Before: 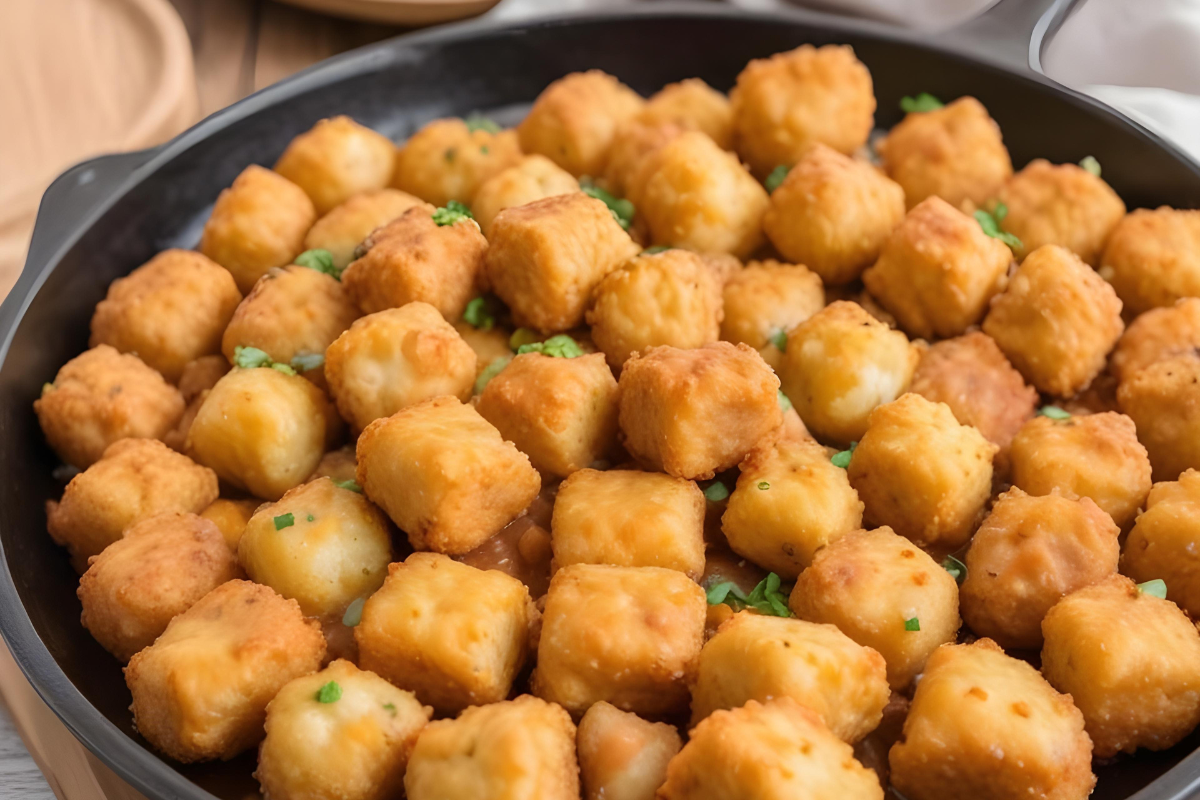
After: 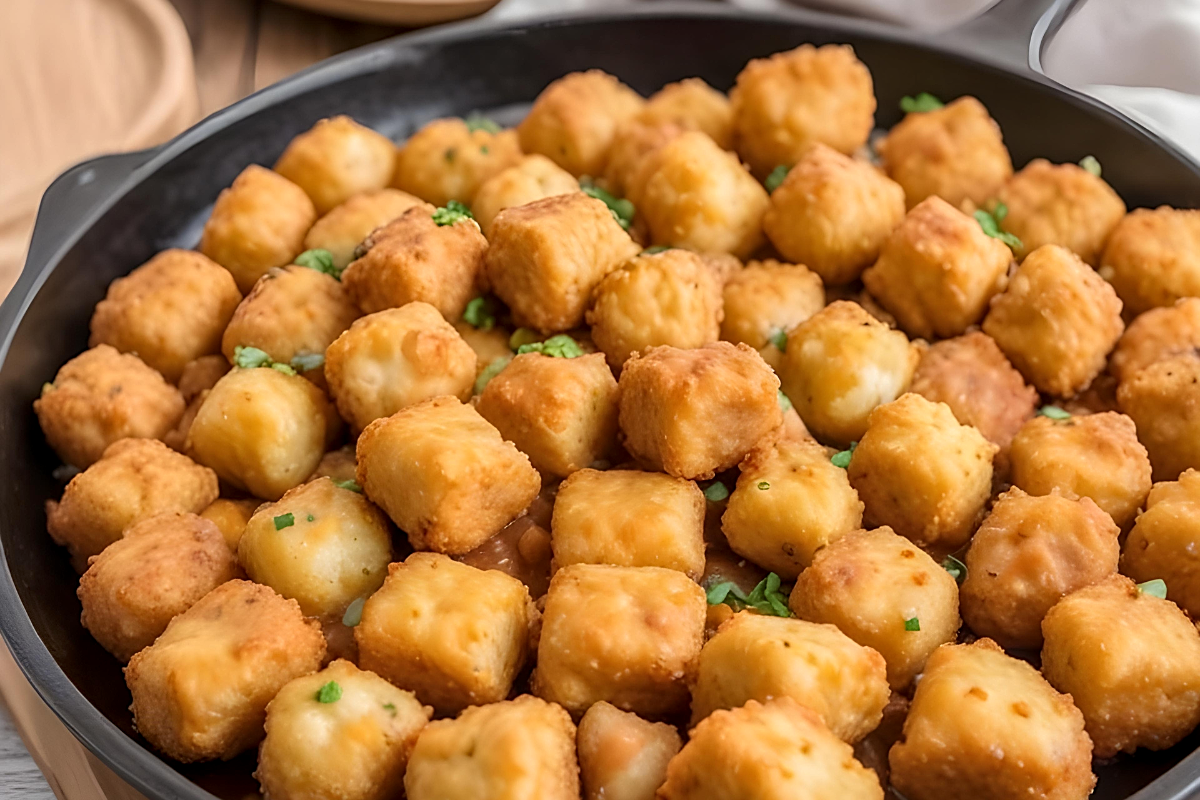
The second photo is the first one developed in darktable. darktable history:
sharpen: on, module defaults
color calibration: illuminant same as pipeline (D50), adaptation XYZ, x 0.346, y 0.357, temperature 5021.08 K
local contrast: on, module defaults
